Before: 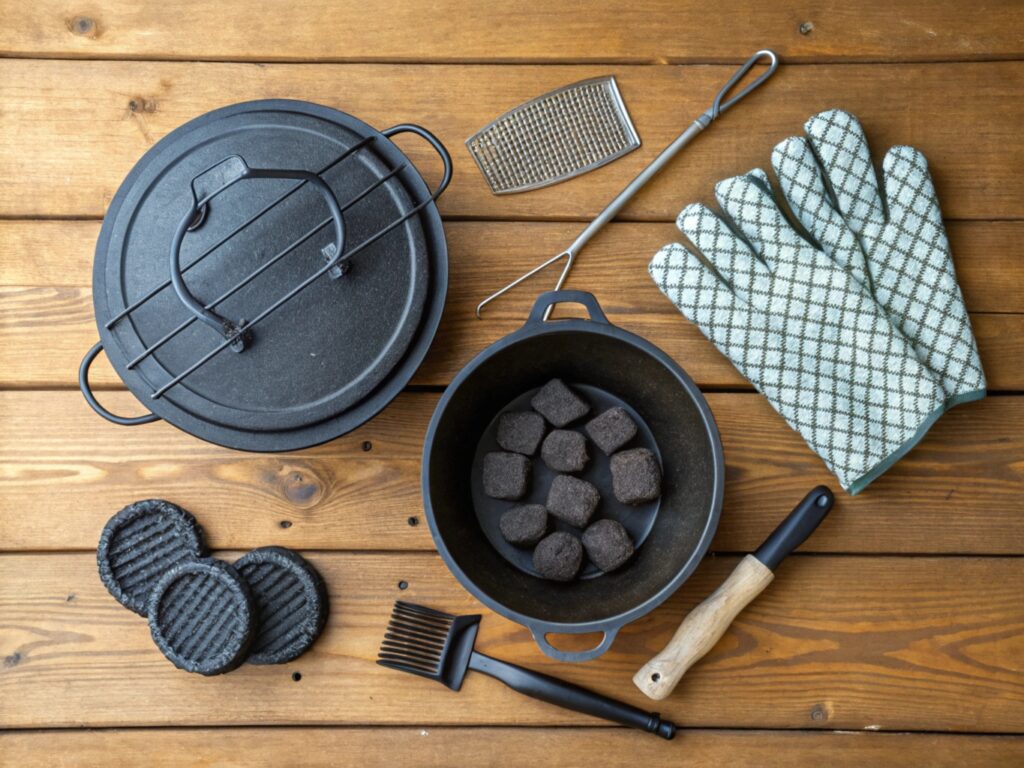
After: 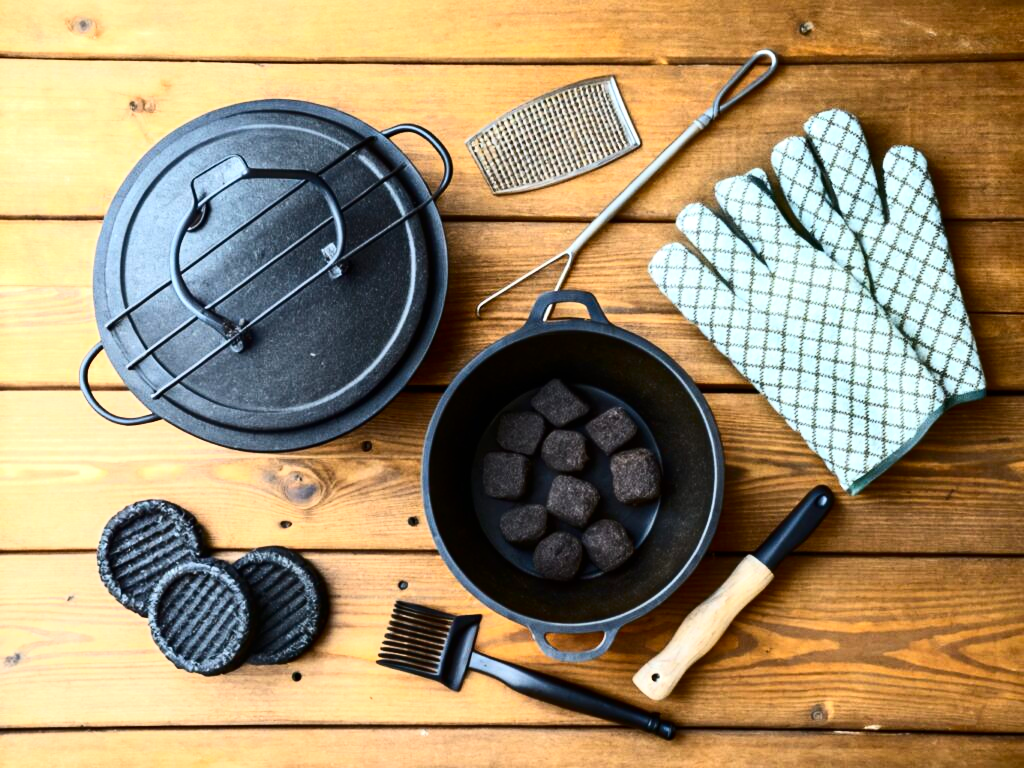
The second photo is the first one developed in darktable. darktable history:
tone equalizer: -8 EV -0.409 EV, -7 EV -0.398 EV, -6 EV -0.337 EV, -5 EV -0.24 EV, -3 EV 0.21 EV, -2 EV 0.36 EV, -1 EV 0.404 EV, +0 EV 0.404 EV, mask exposure compensation -0.489 EV
contrast brightness saturation: contrast 0.399, brightness 0.05, saturation 0.25
